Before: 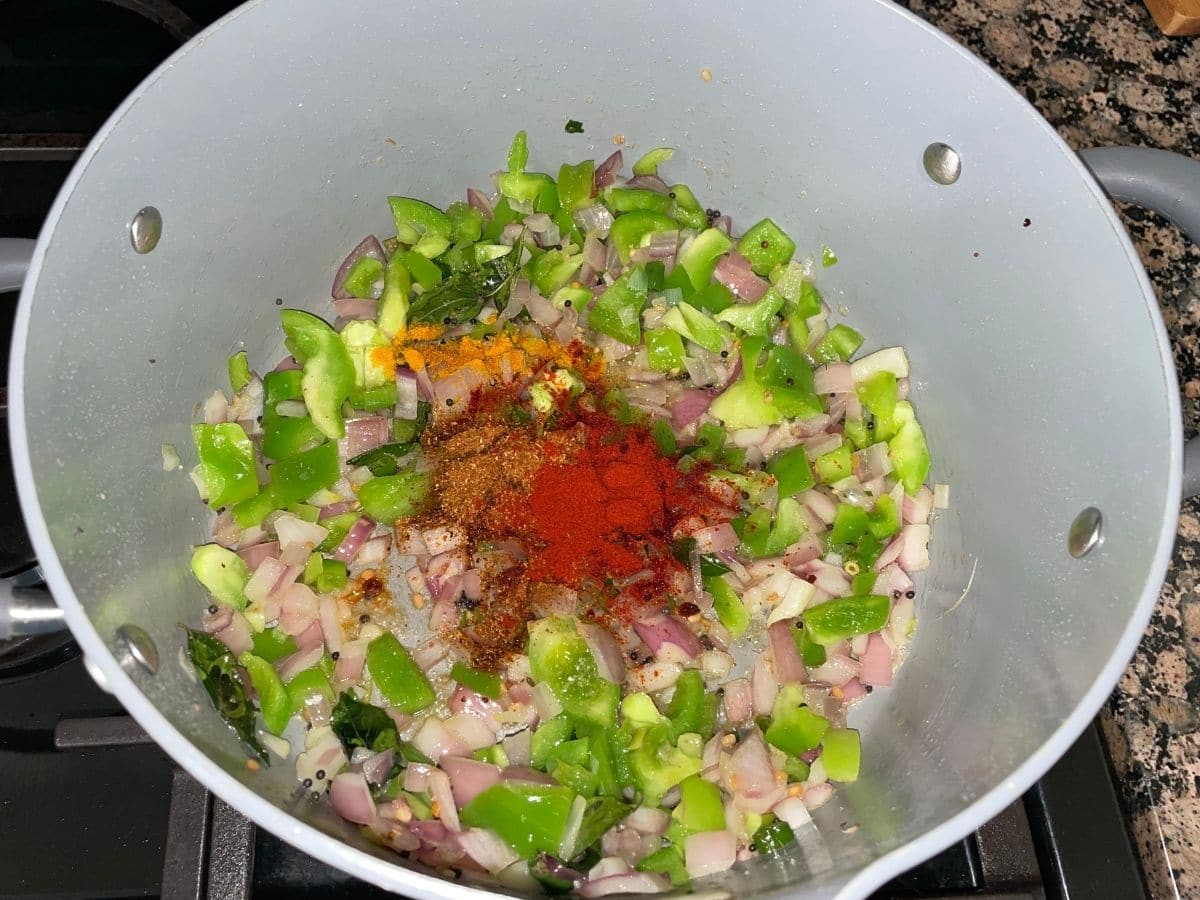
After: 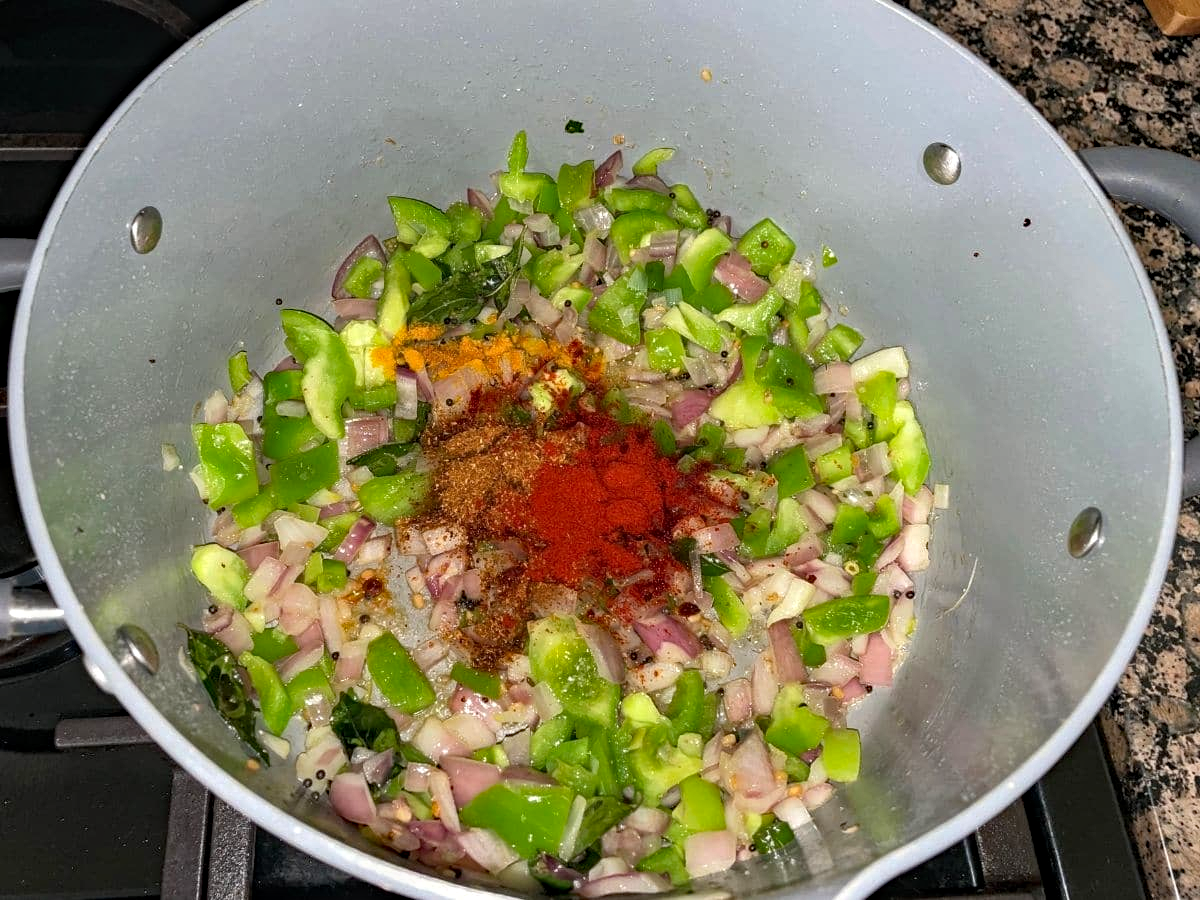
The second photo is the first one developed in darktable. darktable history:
haze removal: strength 0.287, distance 0.256, compatibility mode true, adaptive false
local contrast: on, module defaults
